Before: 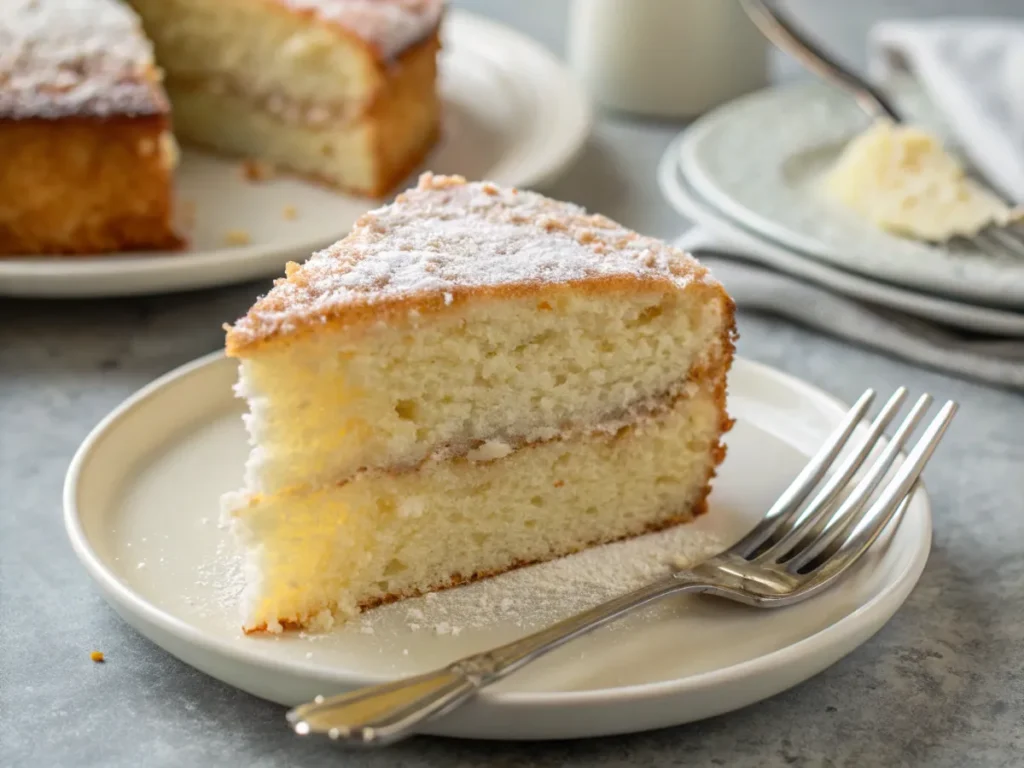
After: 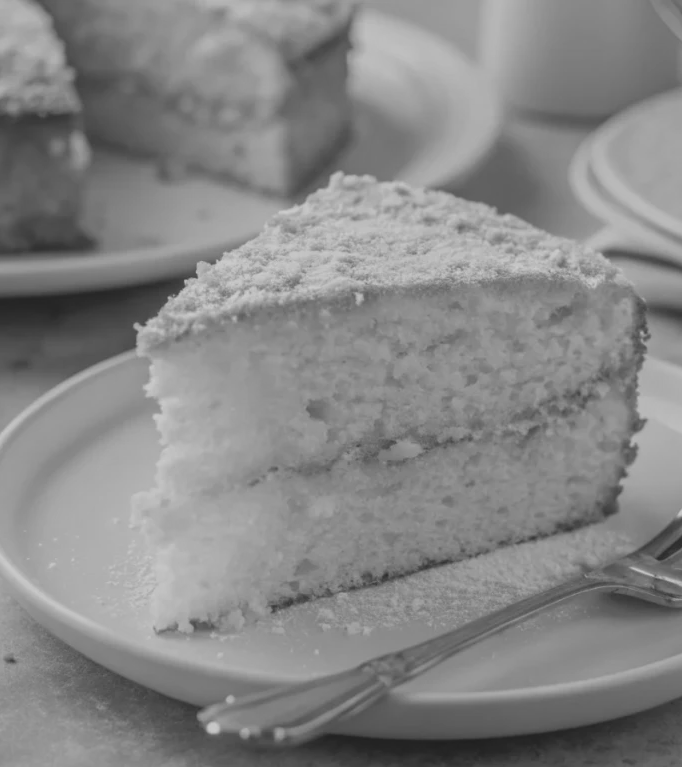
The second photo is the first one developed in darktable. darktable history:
contrast brightness saturation: contrast -0.26, saturation -0.43
monochrome: a 26.22, b 42.67, size 0.8
crop and rotate: left 8.786%, right 24.548%
